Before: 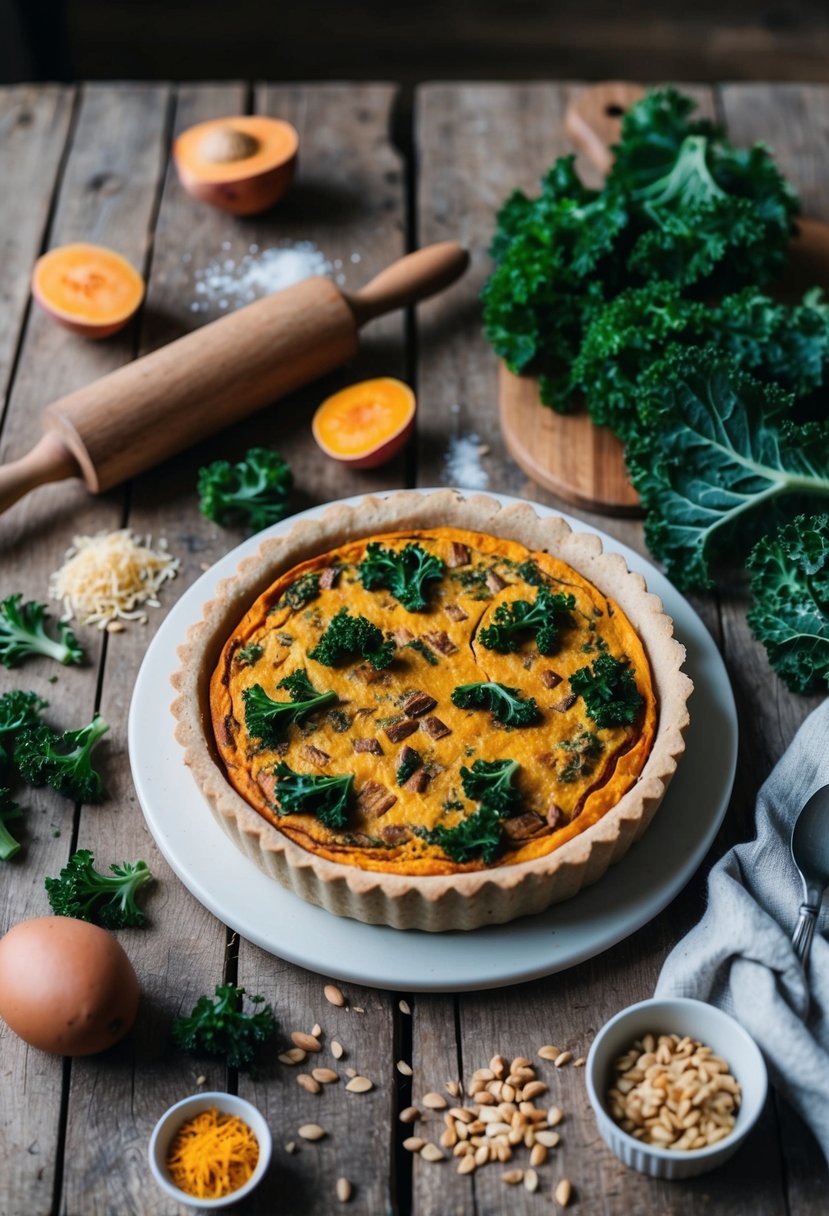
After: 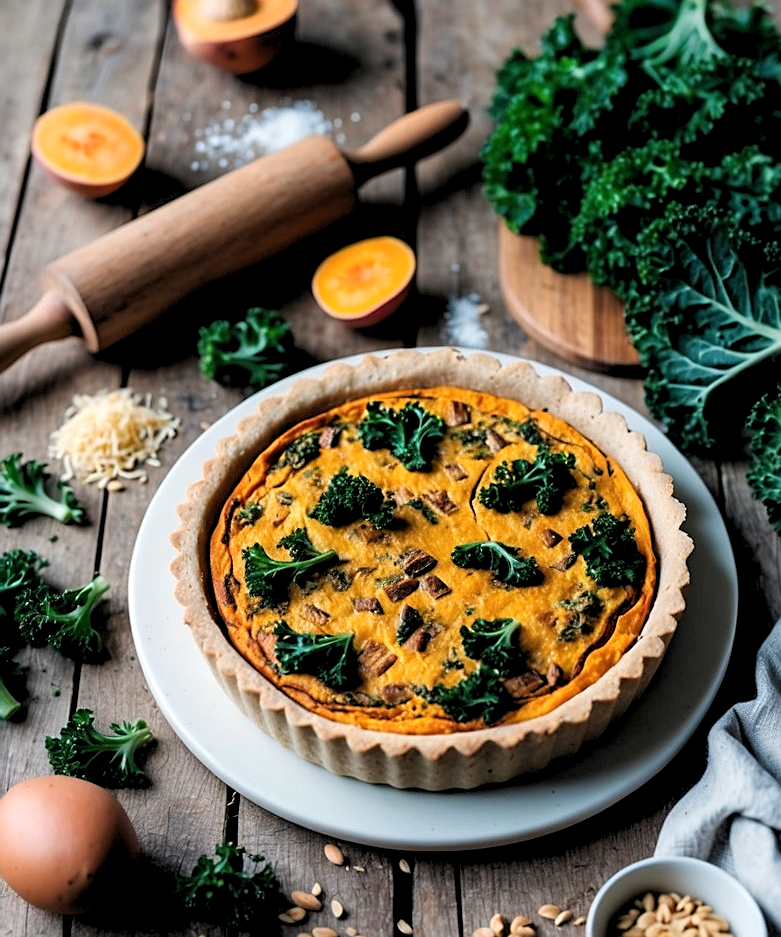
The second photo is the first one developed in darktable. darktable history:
crop and rotate: angle 0.03°, top 11.643%, right 5.651%, bottom 11.189%
rgb levels: levels [[0.01, 0.419, 0.839], [0, 0.5, 1], [0, 0.5, 1]]
white balance: red 1.009, blue 0.985
sharpen: on, module defaults
